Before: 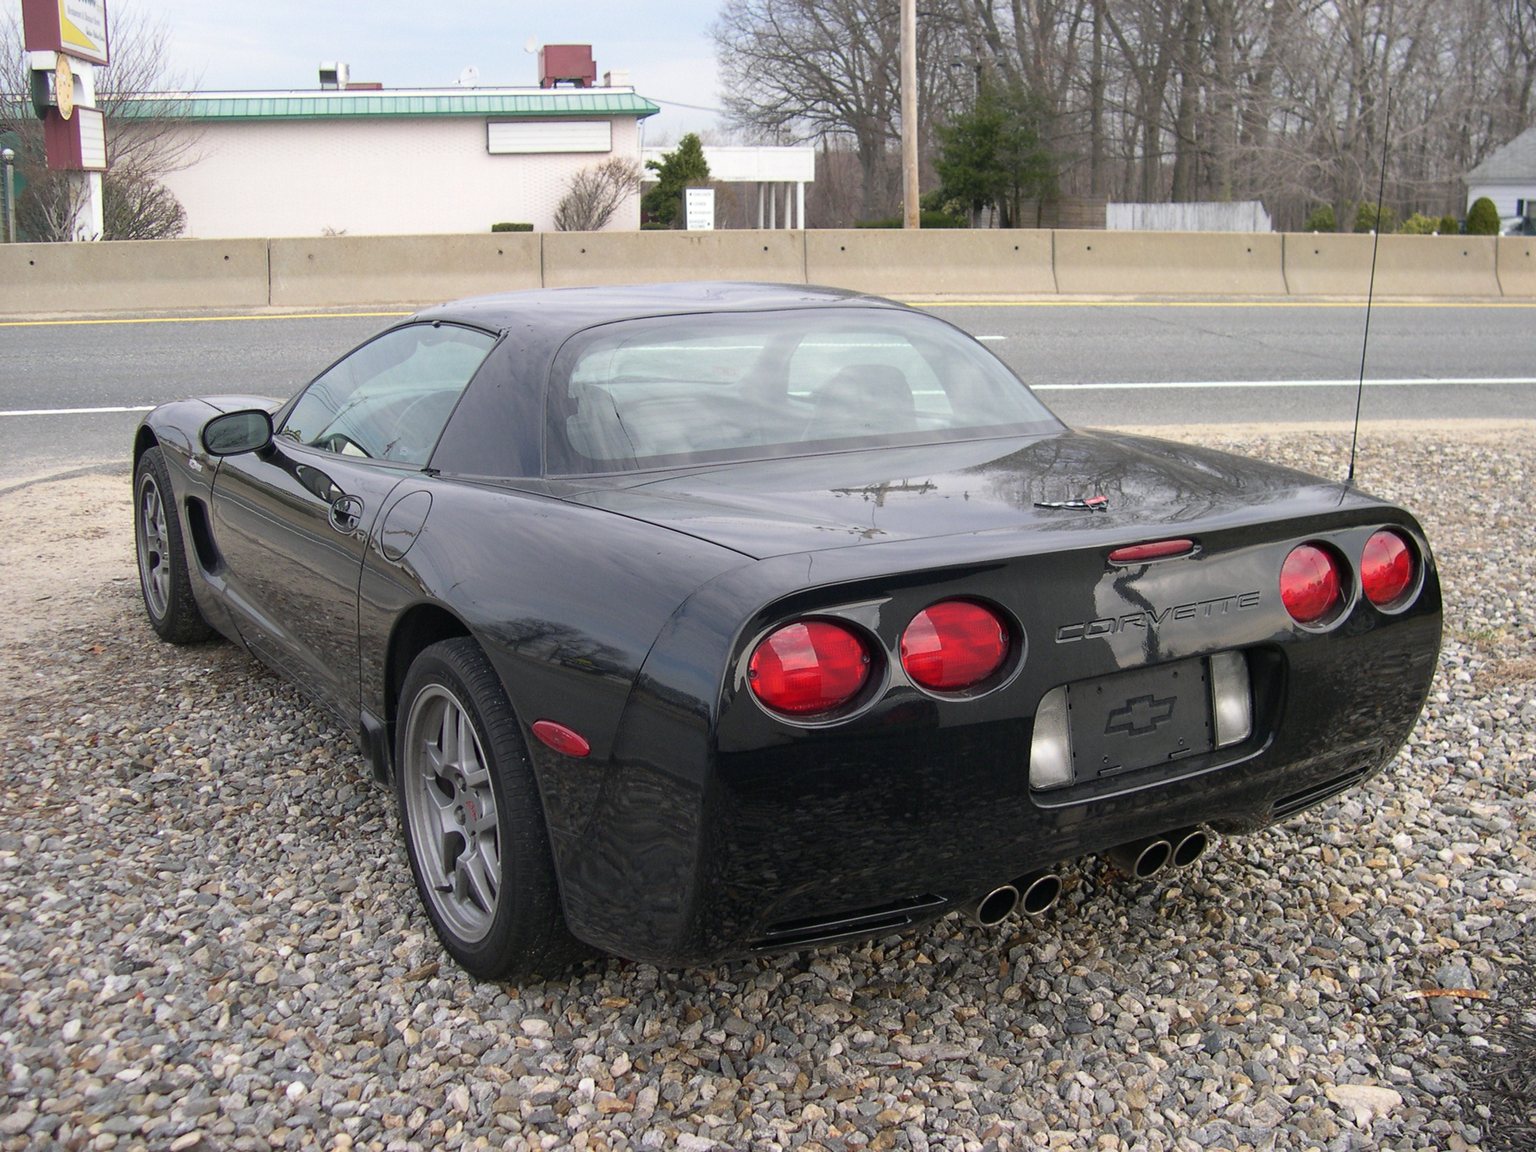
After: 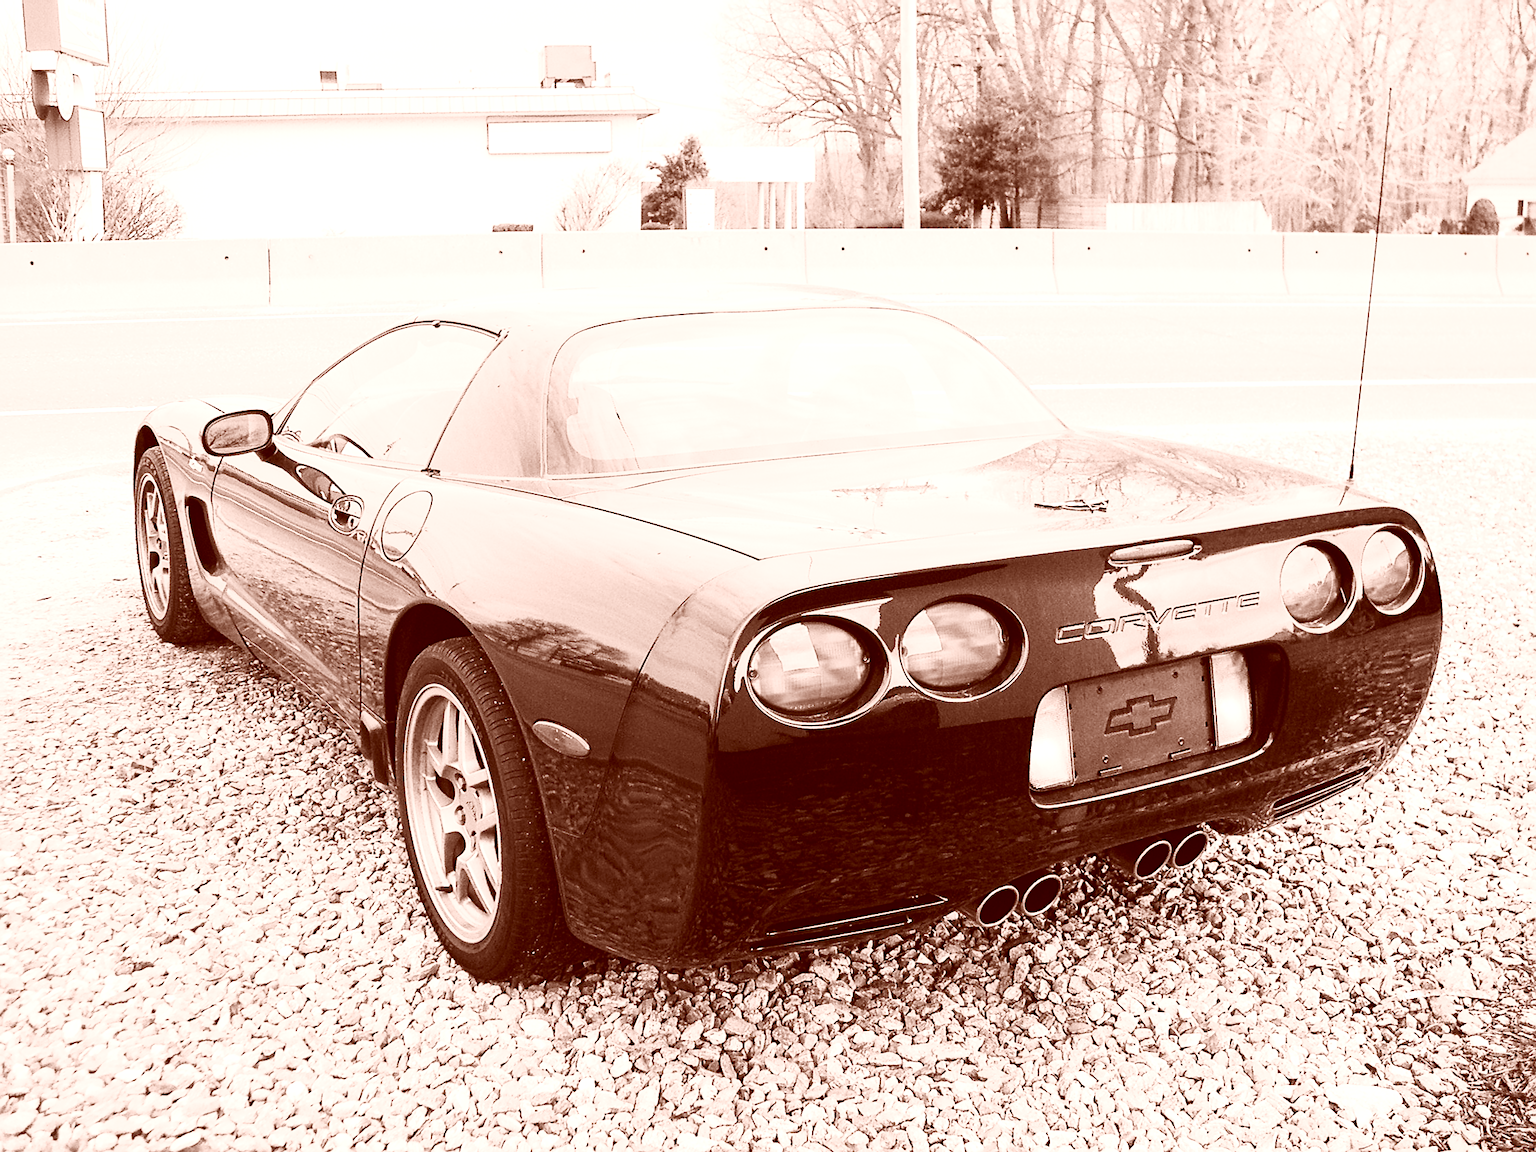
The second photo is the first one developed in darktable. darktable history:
sharpen: on, module defaults
exposure: exposure 0.601 EV, compensate highlight preservation false
color correction: highlights a* 9.45, highlights b* 9, shadows a* 39.69, shadows b* 39.38, saturation 0.794
contrast brightness saturation: contrast 0.545, brightness 0.454, saturation -0.998
tone equalizer: -8 EV -0.778 EV, -7 EV -0.692 EV, -6 EV -0.611 EV, -5 EV -0.385 EV, -3 EV 0.38 EV, -2 EV 0.6 EV, -1 EV 0.683 EV, +0 EV 0.766 EV
